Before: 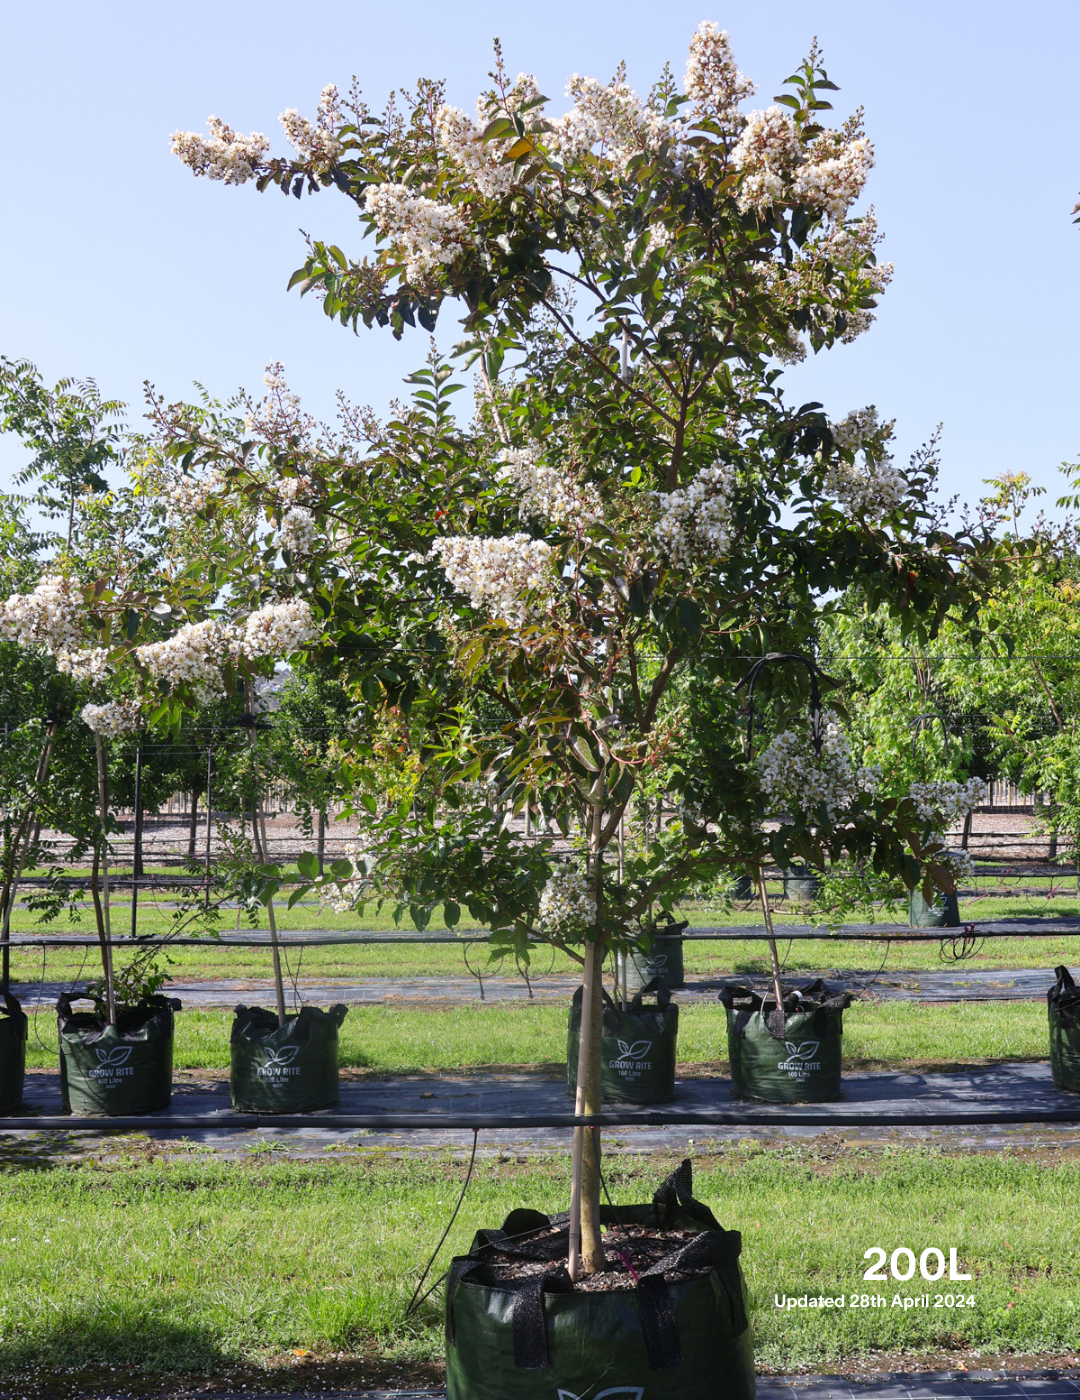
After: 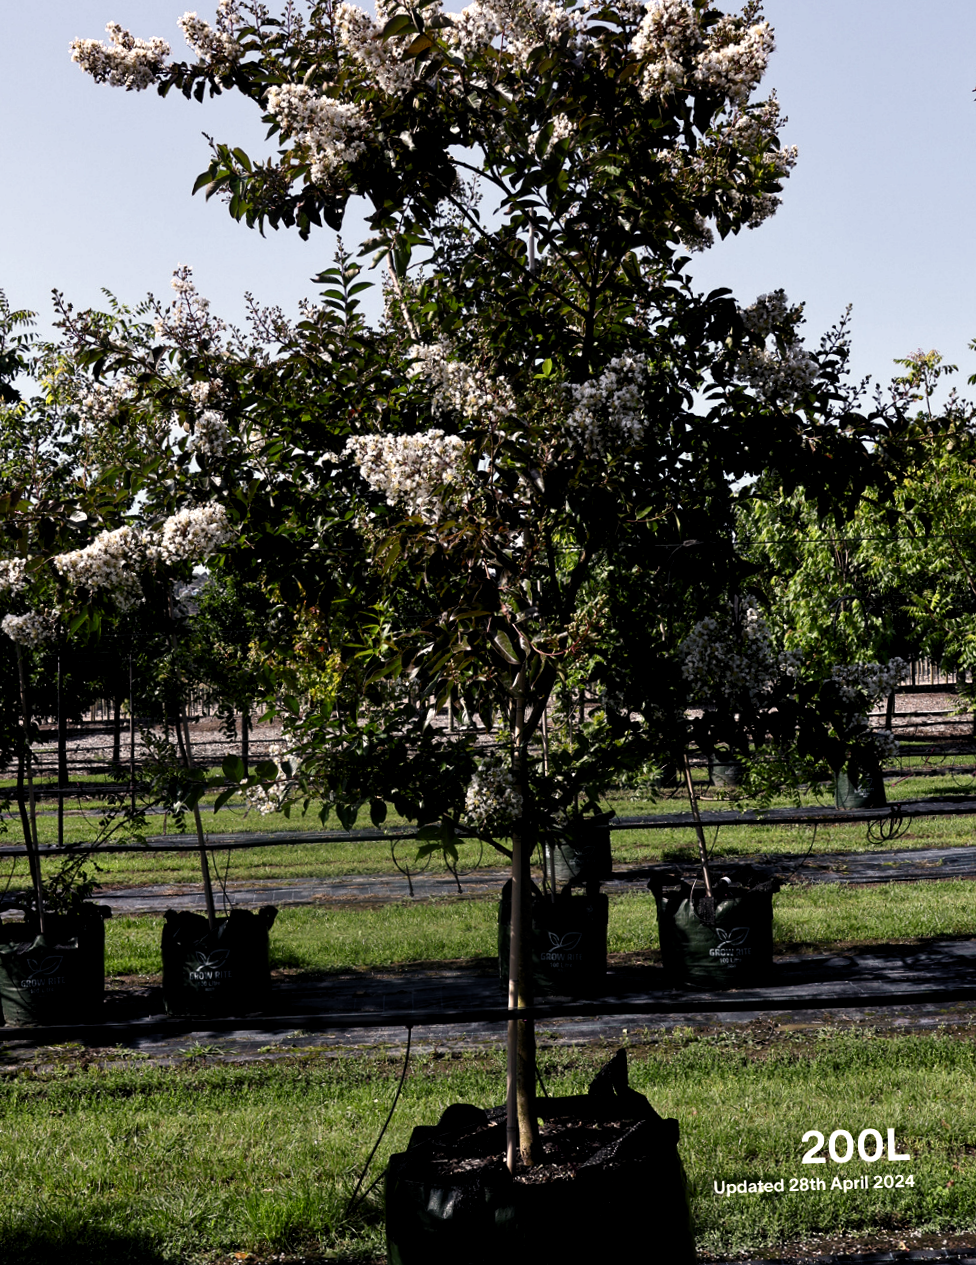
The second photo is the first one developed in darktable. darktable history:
color balance rgb: shadows lift › chroma 2%, shadows lift › hue 250°, power › hue 326.4°, highlights gain › chroma 2%, highlights gain › hue 64.8°, global offset › luminance 0.5%, global offset › hue 58.8°, perceptual saturation grading › highlights -25%, perceptual saturation grading › shadows 30%, global vibrance 15%
crop and rotate: angle 1.96°, left 5.673%, top 5.673%
levels: levels [0.101, 0.578, 0.953]
contrast brightness saturation: contrast 0.1, brightness -0.26, saturation 0.14
